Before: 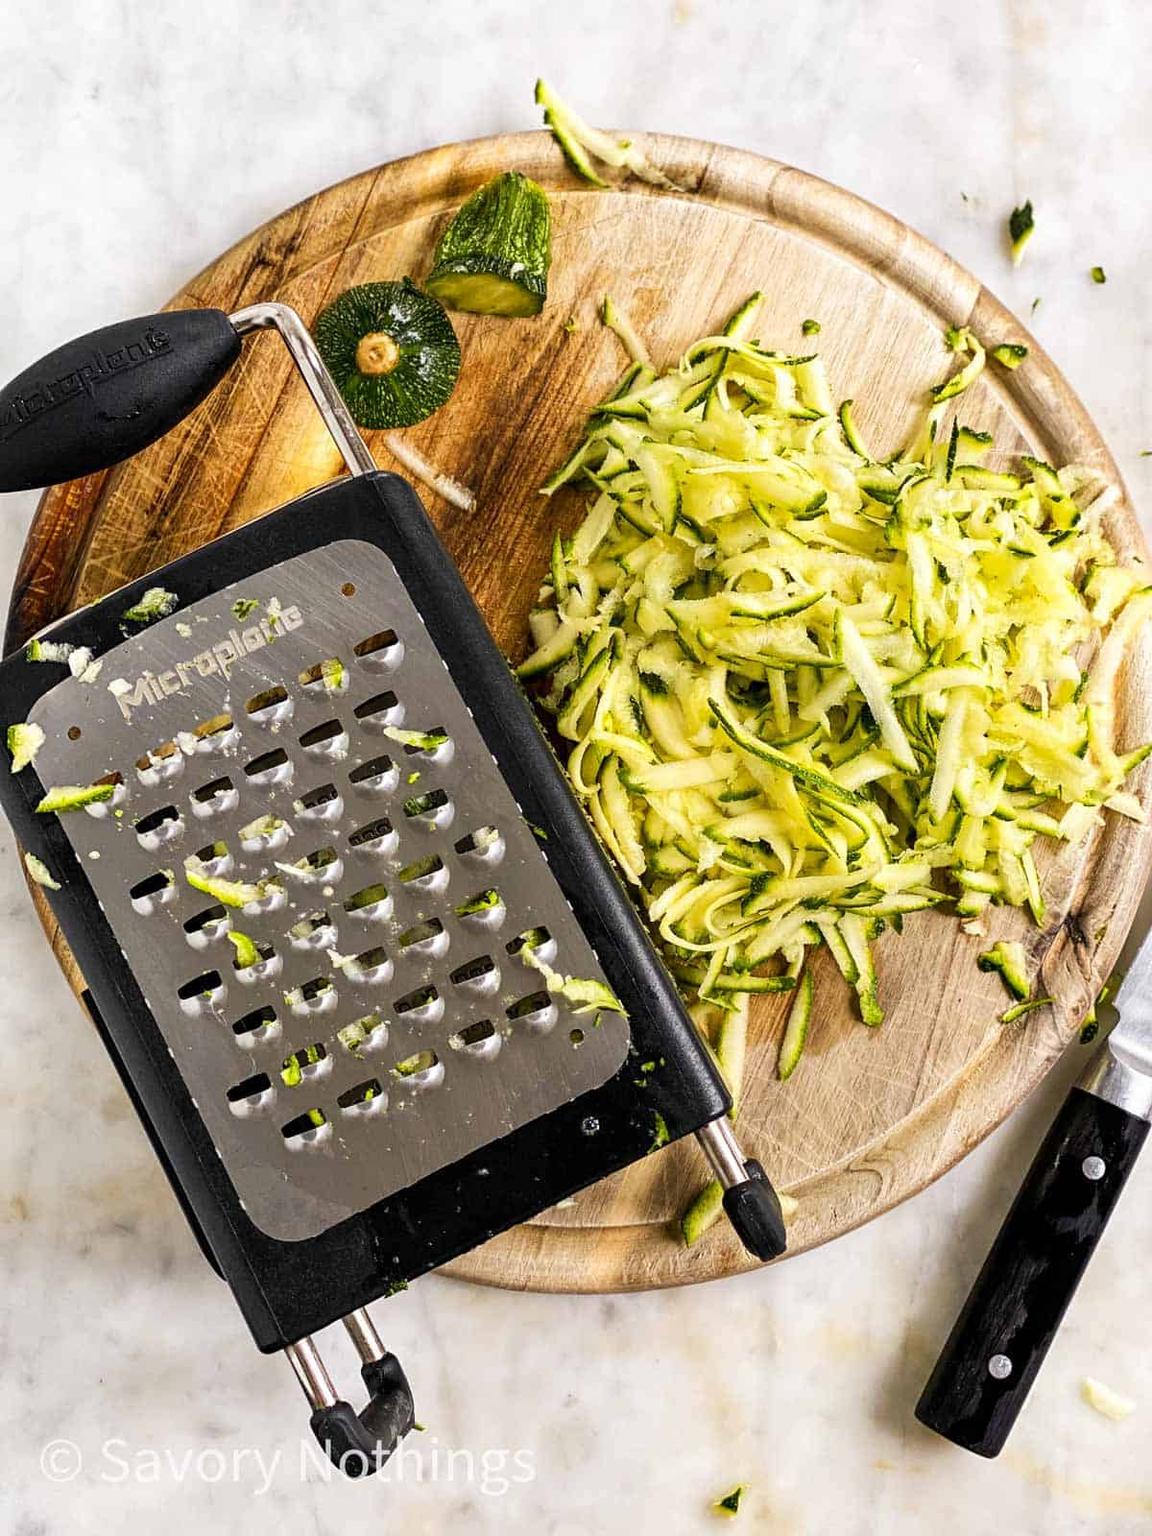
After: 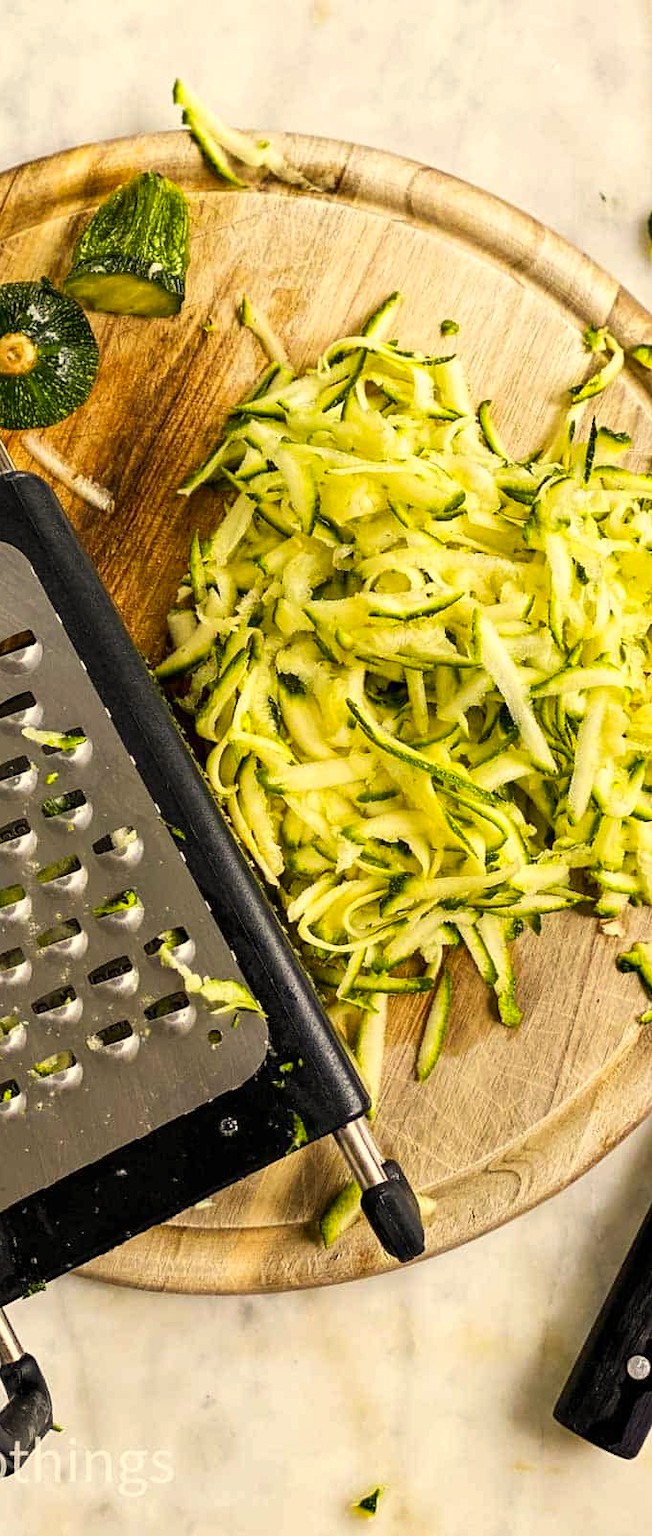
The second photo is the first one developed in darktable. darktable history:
color correction: highlights a* 1.39, highlights b* 17.83
crop: left 31.458%, top 0%, right 11.876%
